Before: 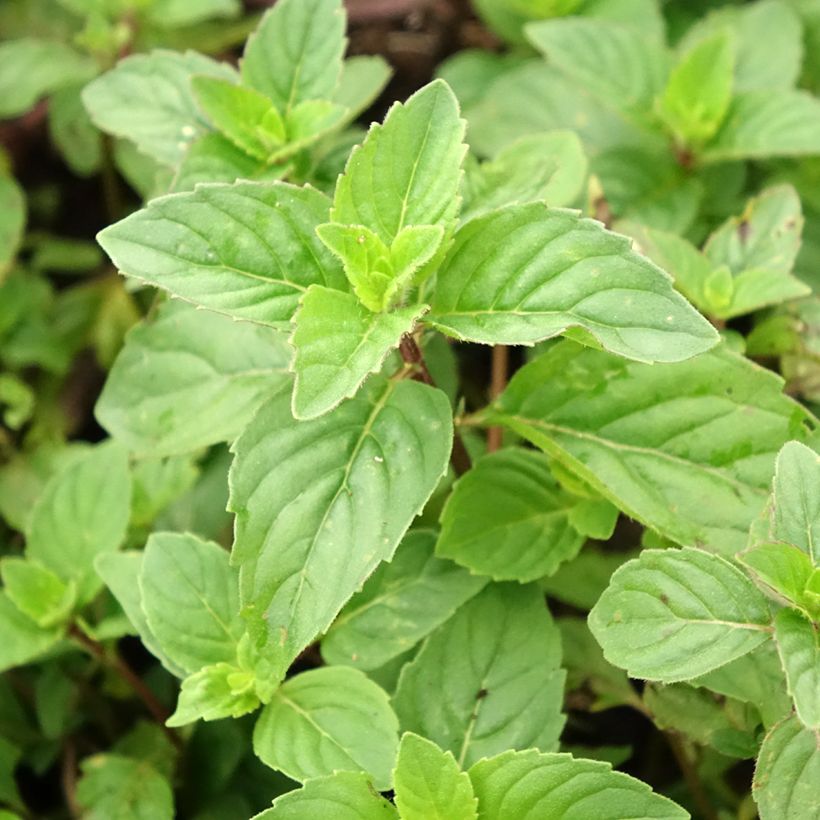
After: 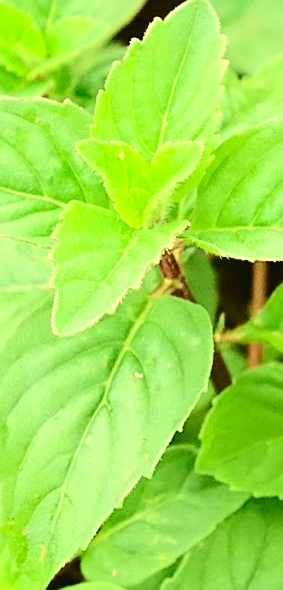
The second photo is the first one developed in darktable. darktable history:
crop and rotate: left 29.405%, top 10.293%, right 36.032%, bottom 17.737%
contrast brightness saturation: contrast 0.027, brightness -0.036
sharpen: on, module defaults
exposure: exposure 0.568 EV, compensate highlight preservation false
tone curve: curves: ch0 [(0, 0.03) (0.113, 0.087) (0.207, 0.184) (0.515, 0.612) (0.712, 0.793) (1, 0.946)]; ch1 [(0, 0) (0.172, 0.123) (0.317, 0.279) (0.414, 0.382) (0.476, 0.479) (0.505, 0.498) (0.534, 0.534) (0.621, 0.65) (0.709, 0.764) (1, 1)]; ch2 [(0, 0) (0.411, 0.424) (0.505, 0.505) (0.521, 0.524) (0.537, 0.57) (0.65, 0.699) (1, 1)], color space Lab, independent channels
